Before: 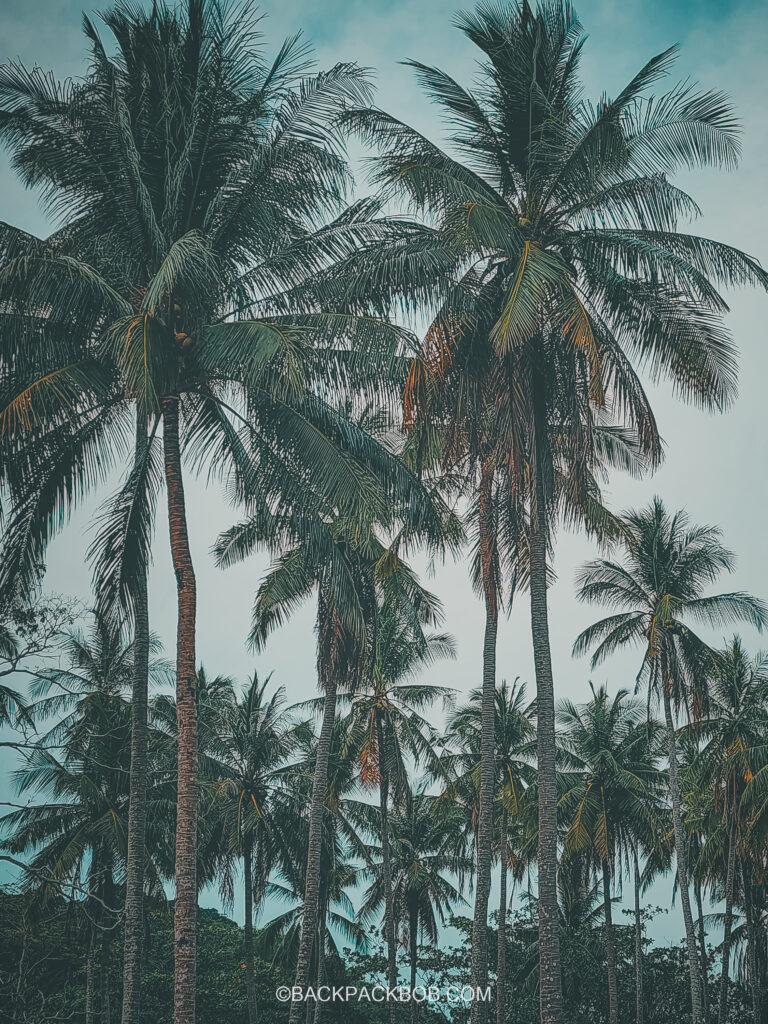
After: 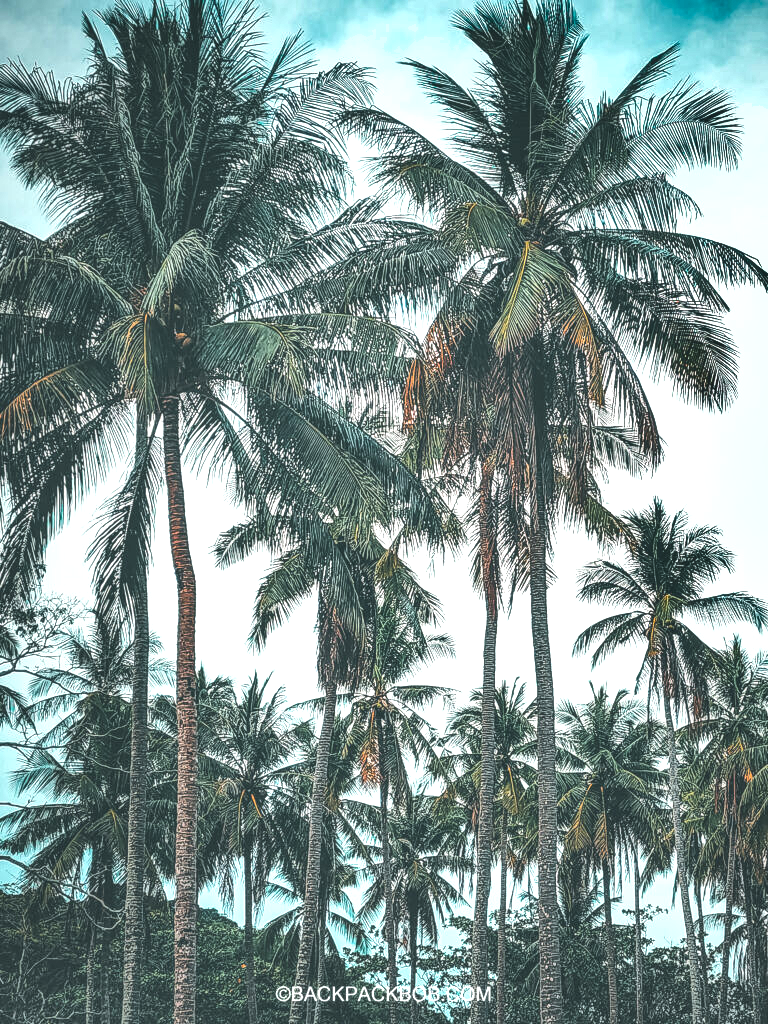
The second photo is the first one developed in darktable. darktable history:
exposure: black level correction 0, exposure 0.7 EV, compensate exposure bias true, compensate highlight preservation false
local contrast: on, module defaults
tone equalizer: -8 EV -0.75 EV, -7 EV -0.7 EV, -6 EV -0.6 EV, -5 EV -0.4 EV, -3 EV 0.4 EV, -2 EV 0.6 EV, -1 EV 0.7 EV, +0 EV 0.75 EV, edges refinement/feathering 500, mask exposure compensation -1.57 EV, preserve details no
shadows and highlights: shadows 60, highlights -60.23, soften with gaussian
